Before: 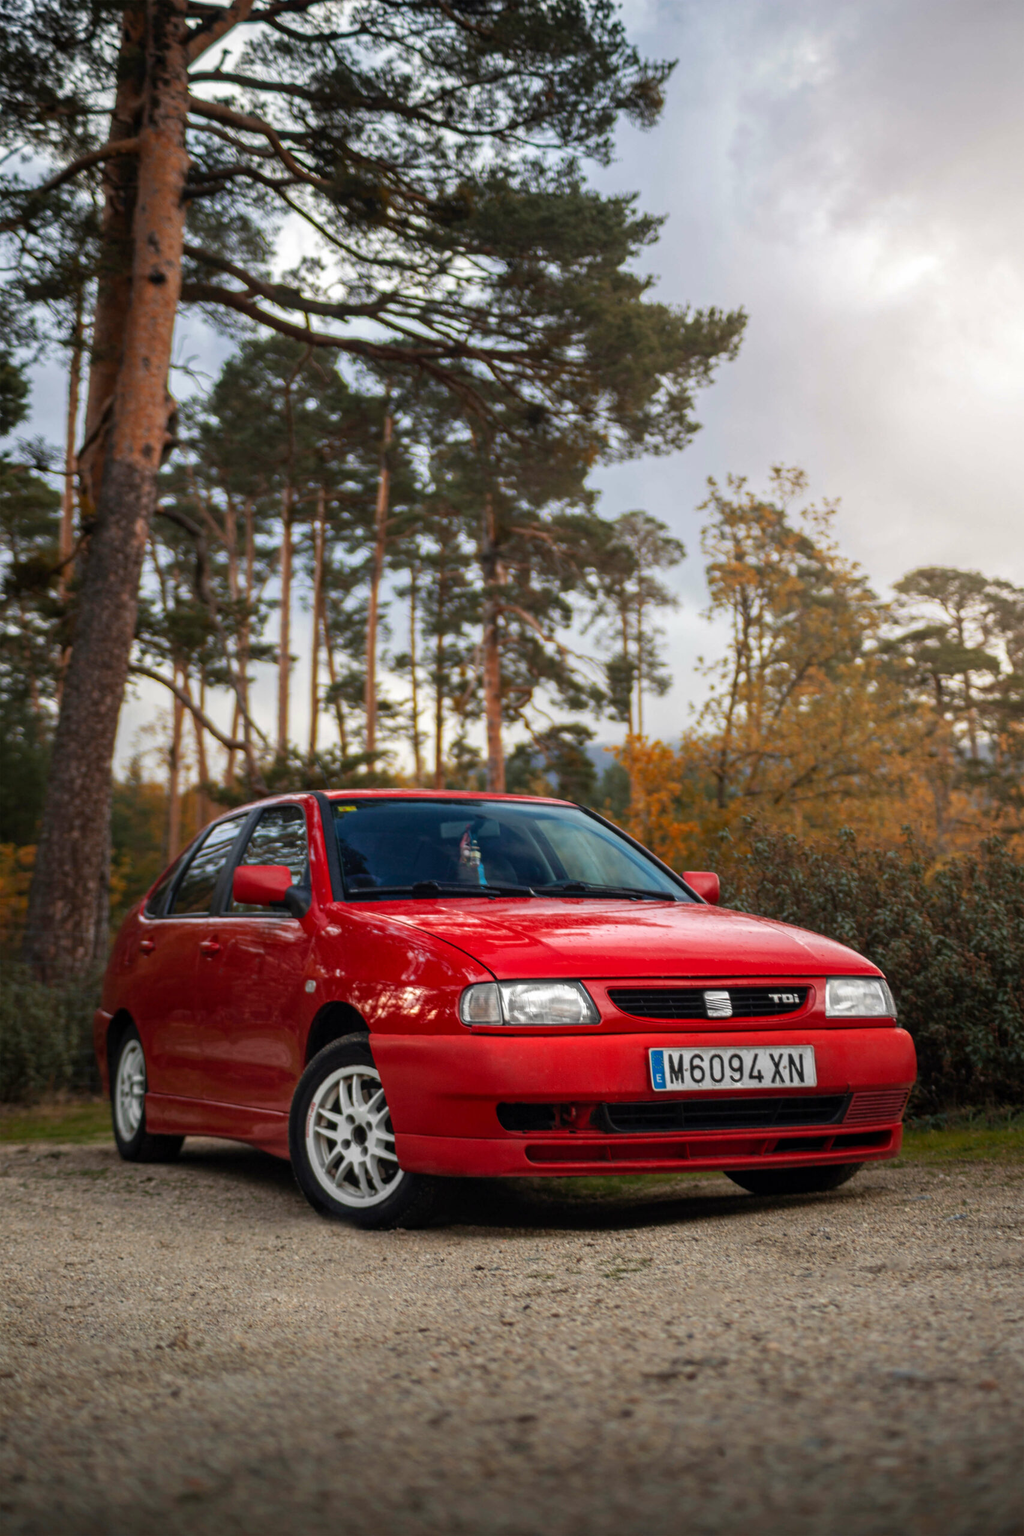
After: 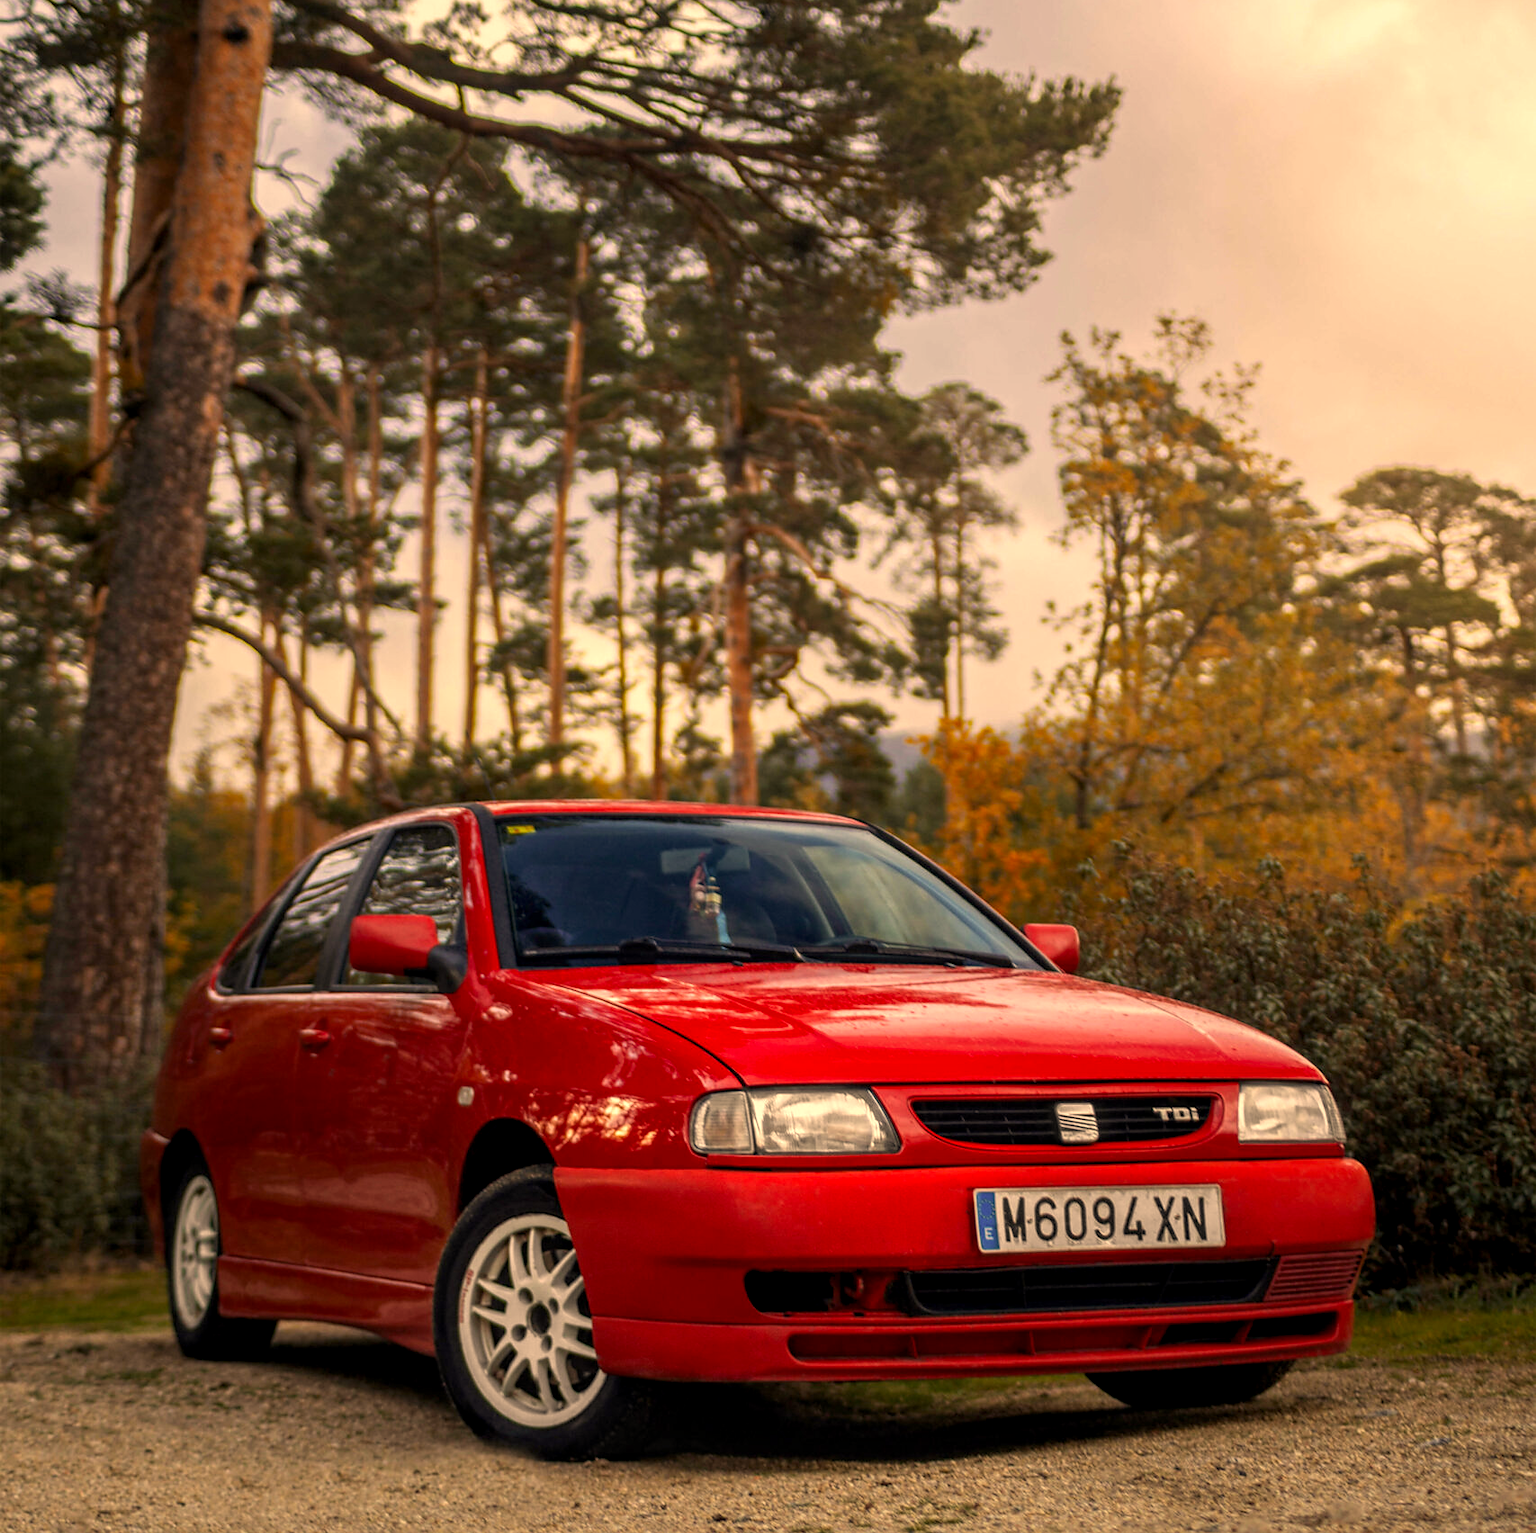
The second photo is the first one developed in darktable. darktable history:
sharpen: radius 1.488, amount 0.414, threshold 1.473
crop: top 16.646%, bottom 16.763%
local contrast: on, module defaults
color correction: highlights a* 14.78, highlights b* 31.64
